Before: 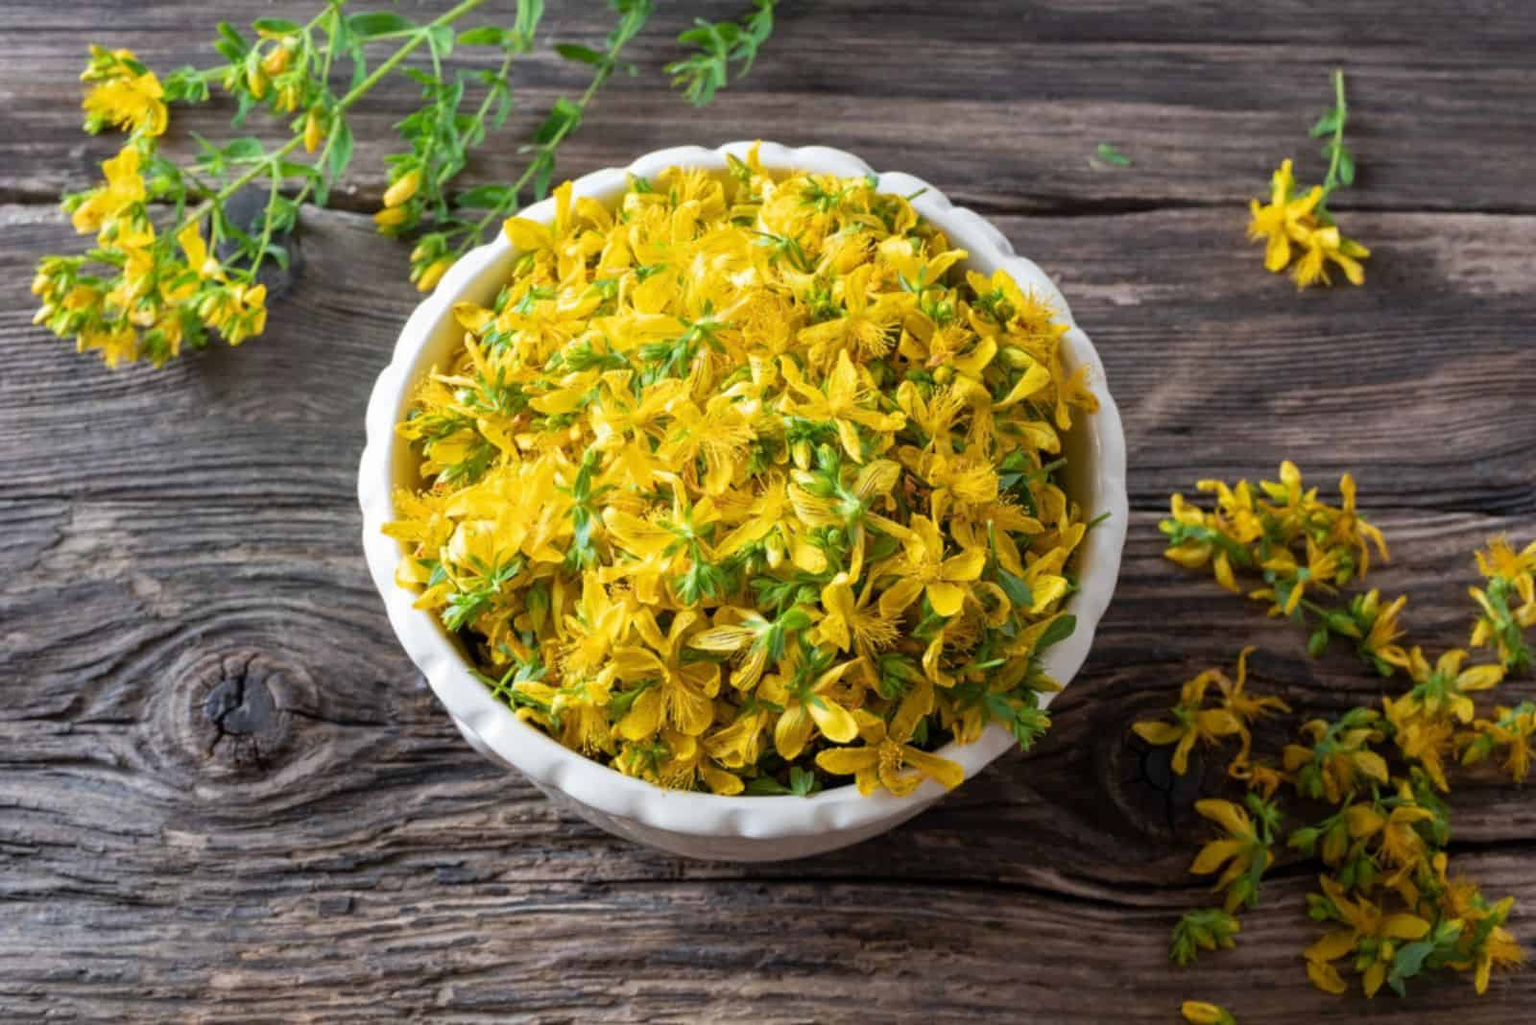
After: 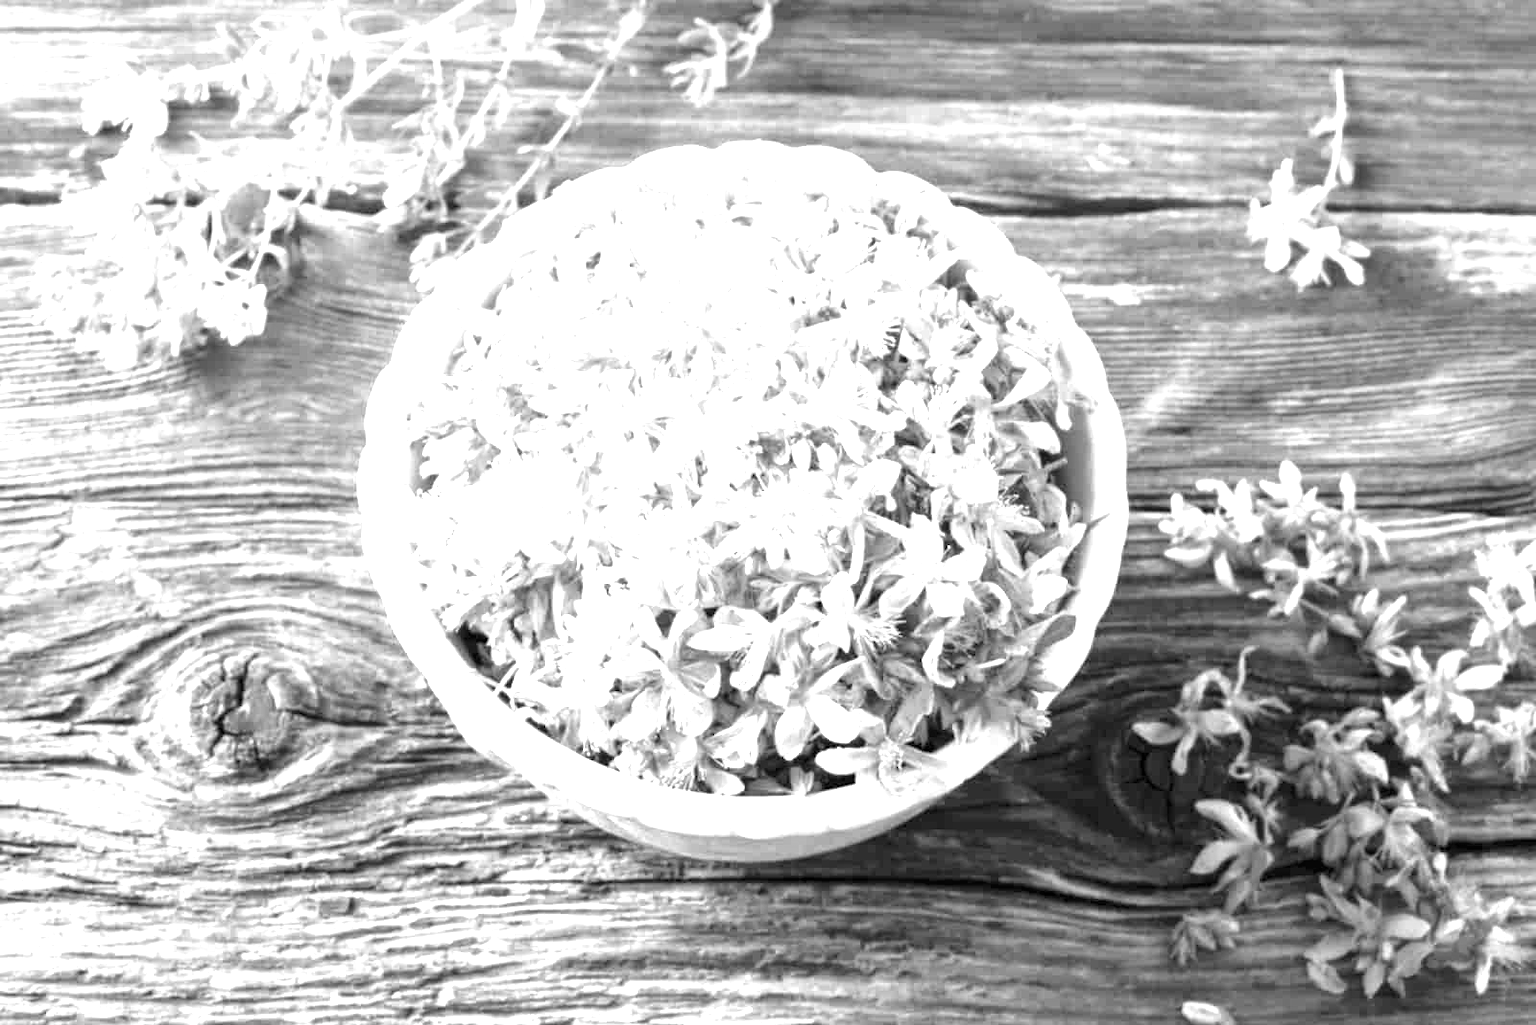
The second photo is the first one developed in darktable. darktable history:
monochrome: on, module defaults
white balance: red 1.045, blue 0.932
exposure: exposure 2.25 EV, compensate highlight preservation false
